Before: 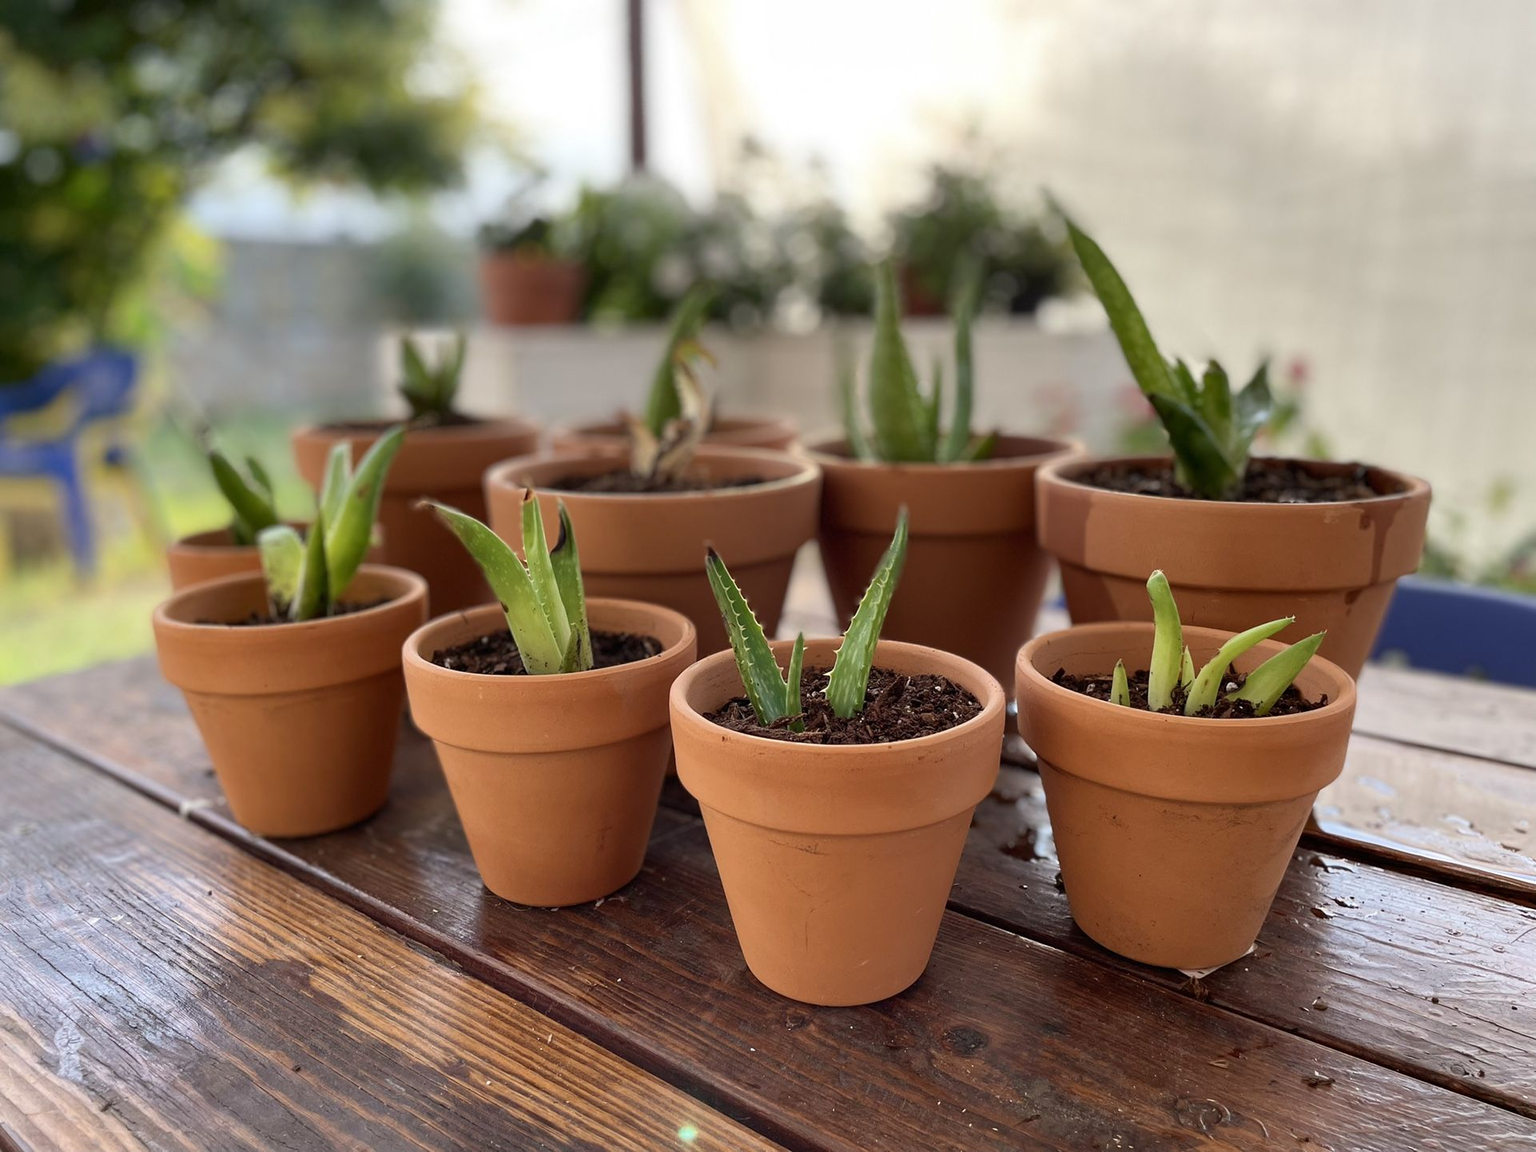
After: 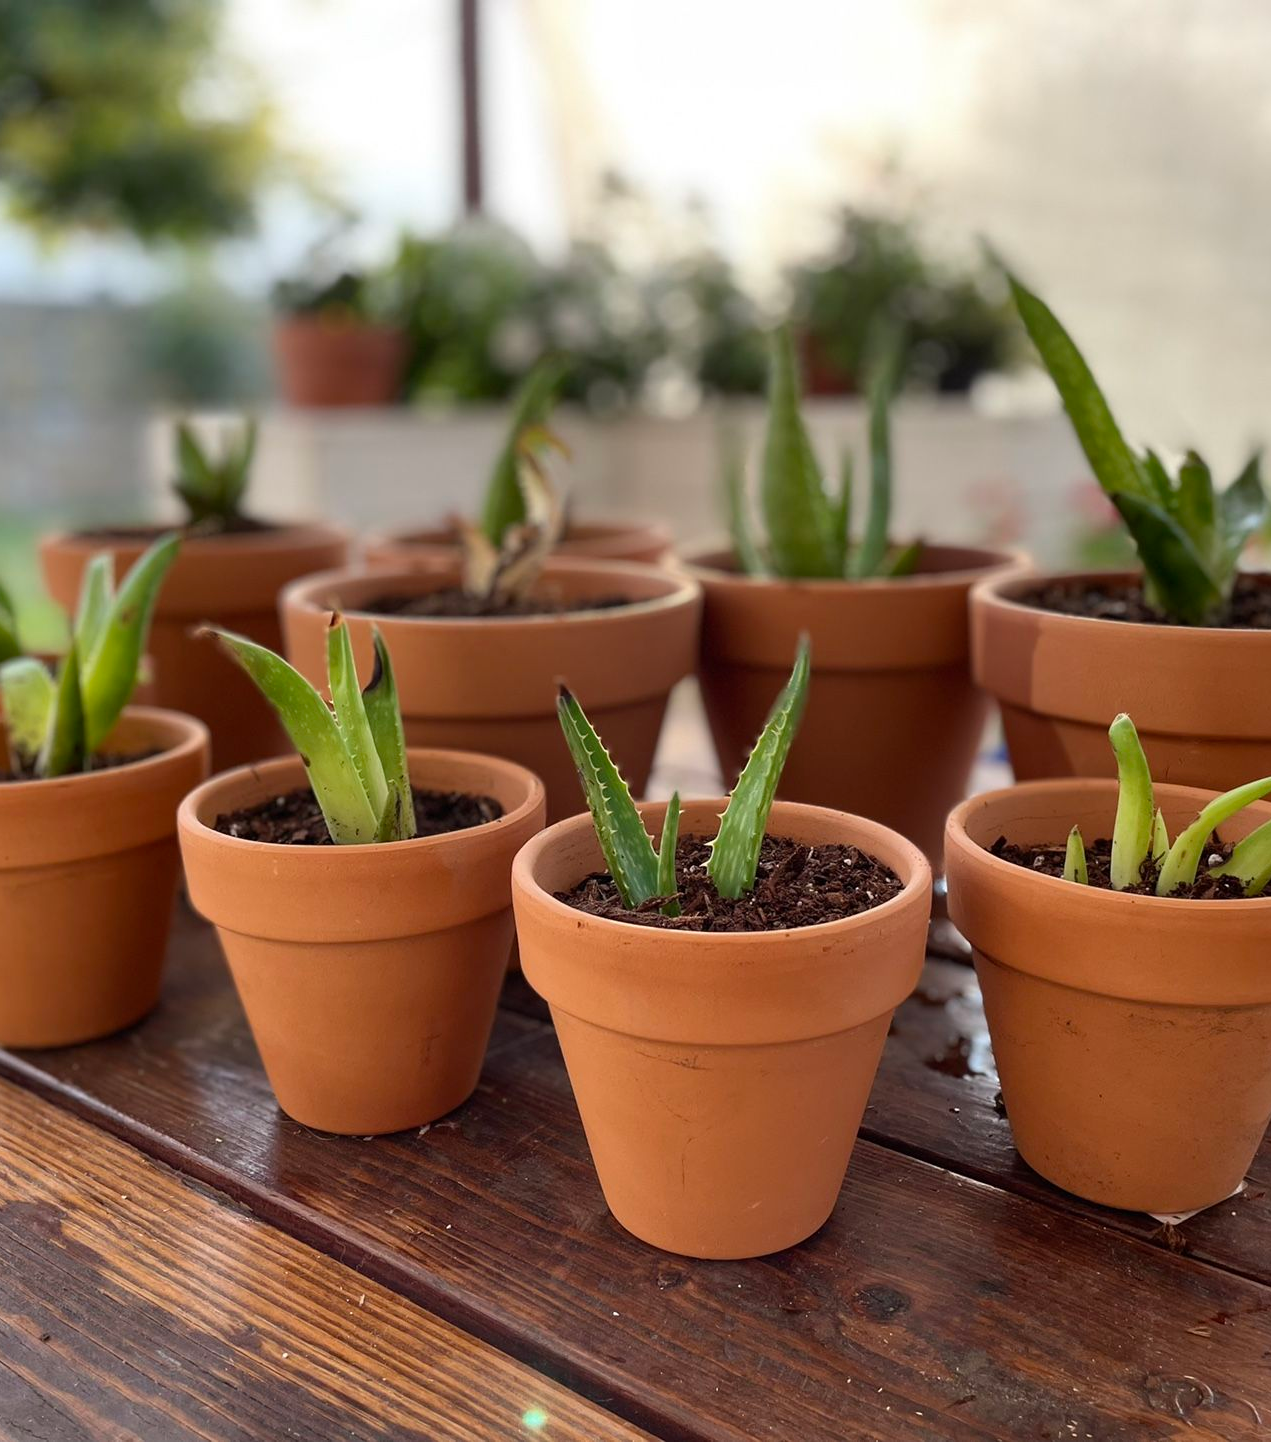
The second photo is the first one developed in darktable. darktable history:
crop: left 16.995%, right 16.841%
